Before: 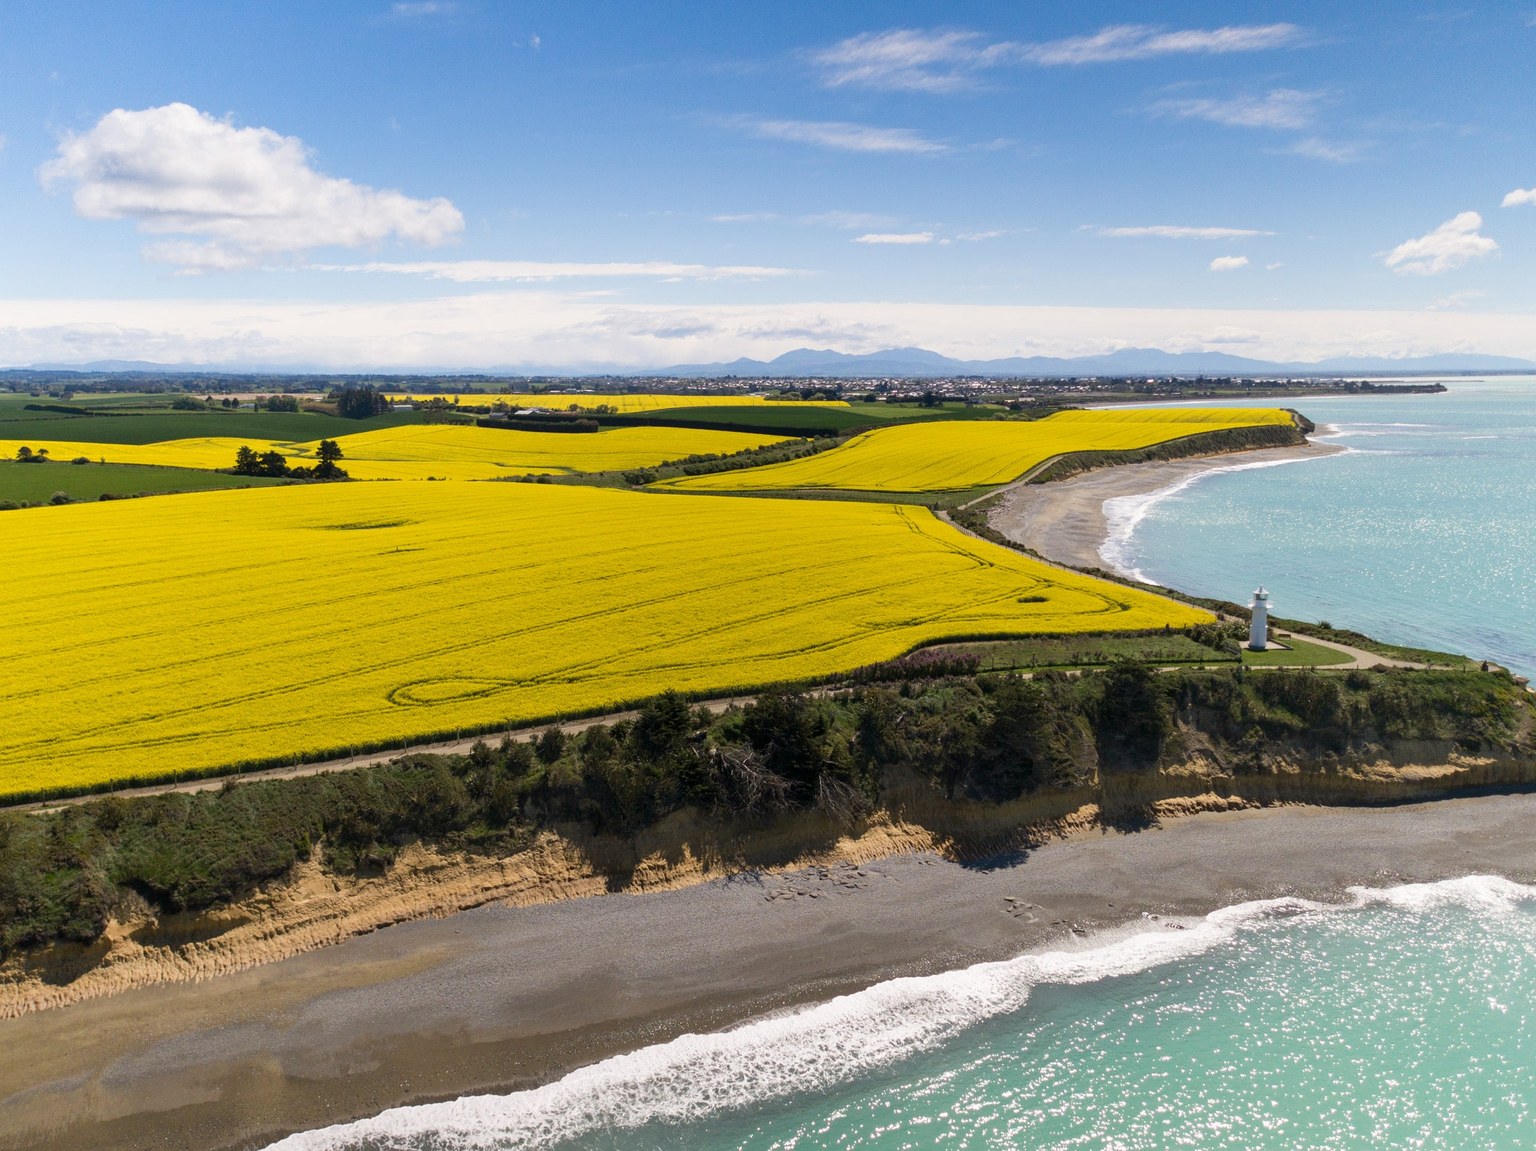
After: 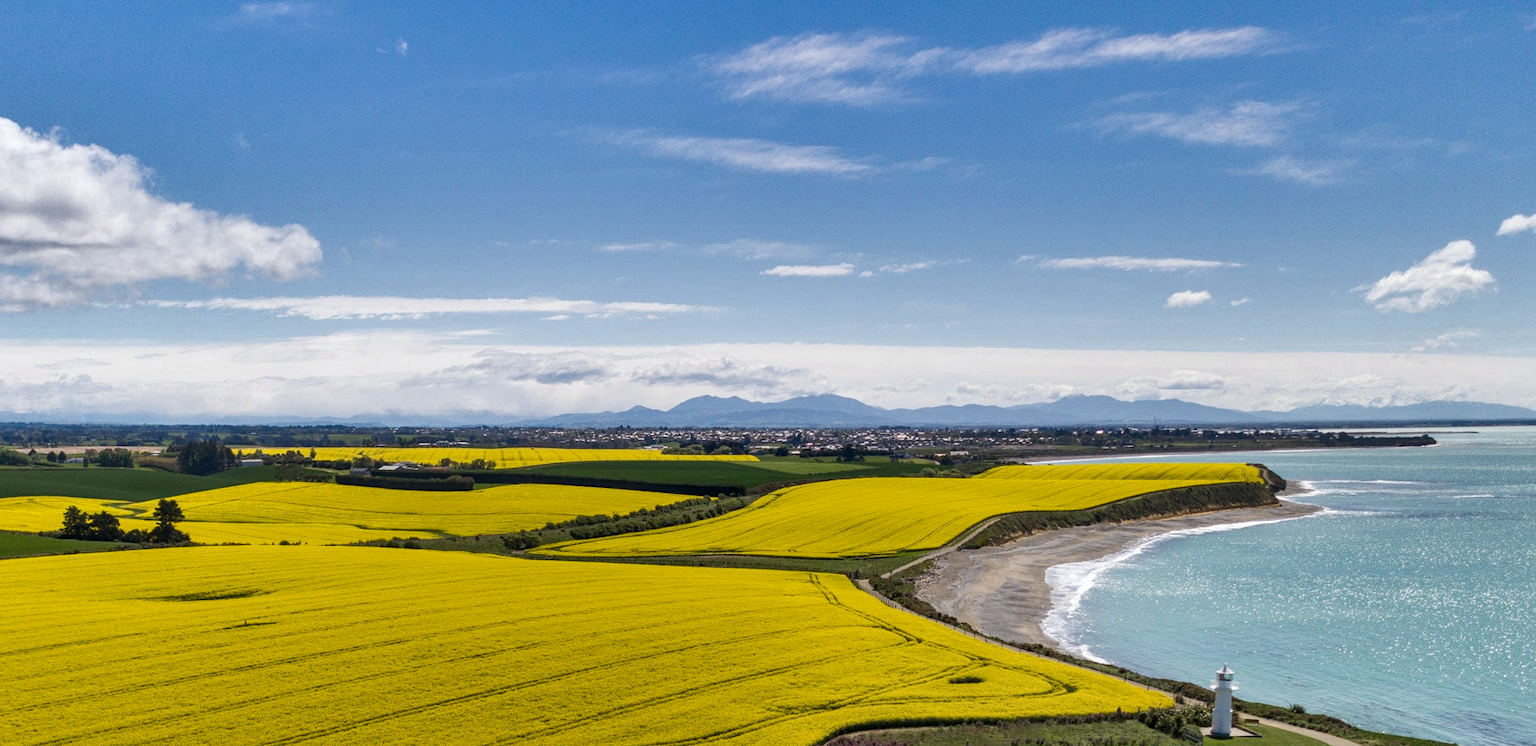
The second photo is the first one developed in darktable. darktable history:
local contrast: on, module defaults
white balance: red 0.982, blue 1.018
shadows and highlights: radius 108.52, shadows 44.07, highlights -67.8, low approximation 0.01, soften with gaussian
crop and rotate: left 11.812%, bottom 42.776%
